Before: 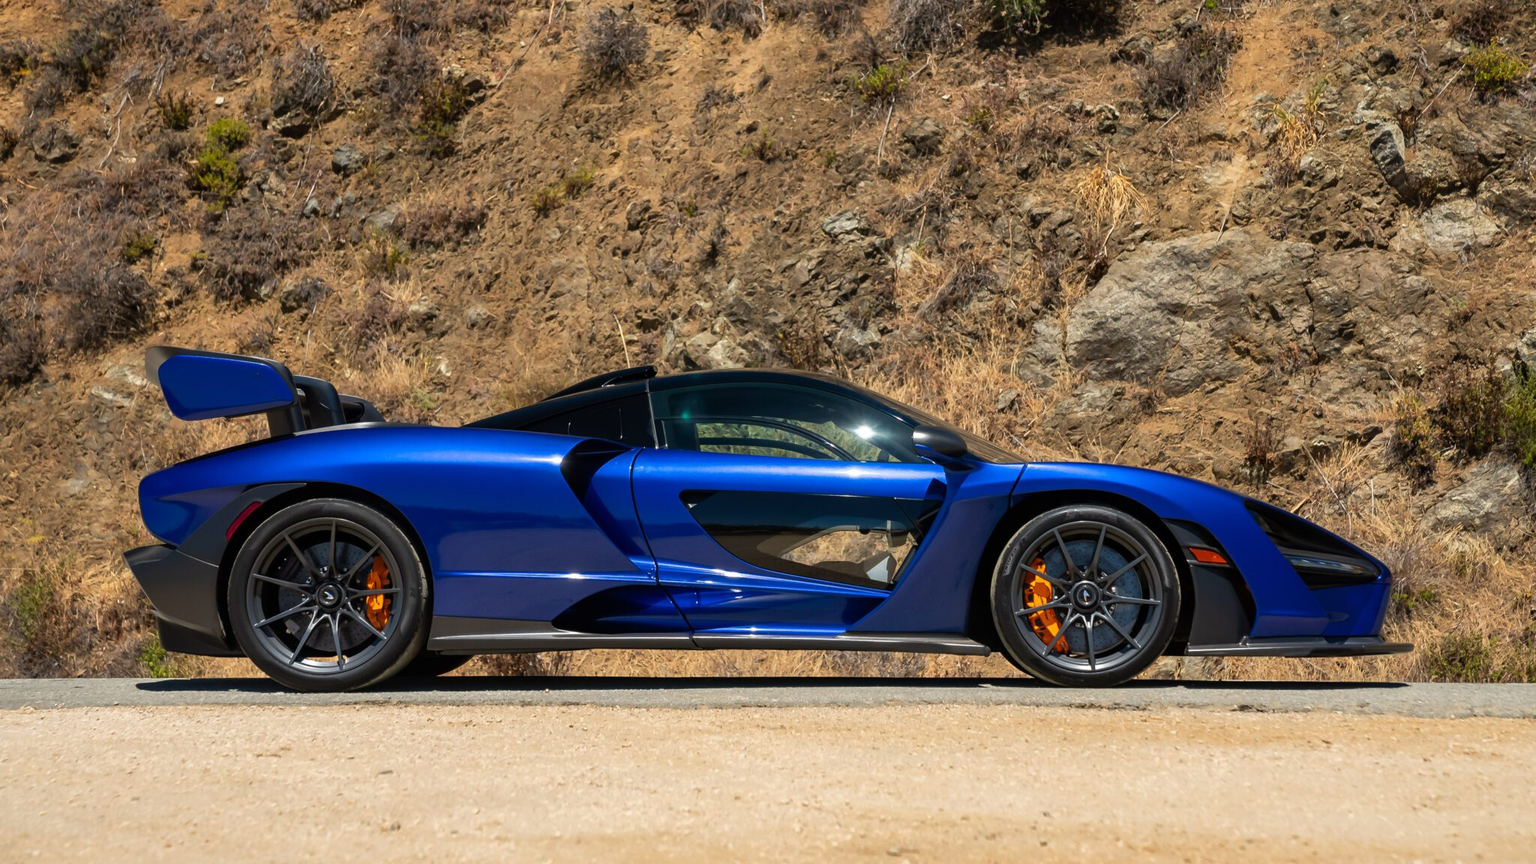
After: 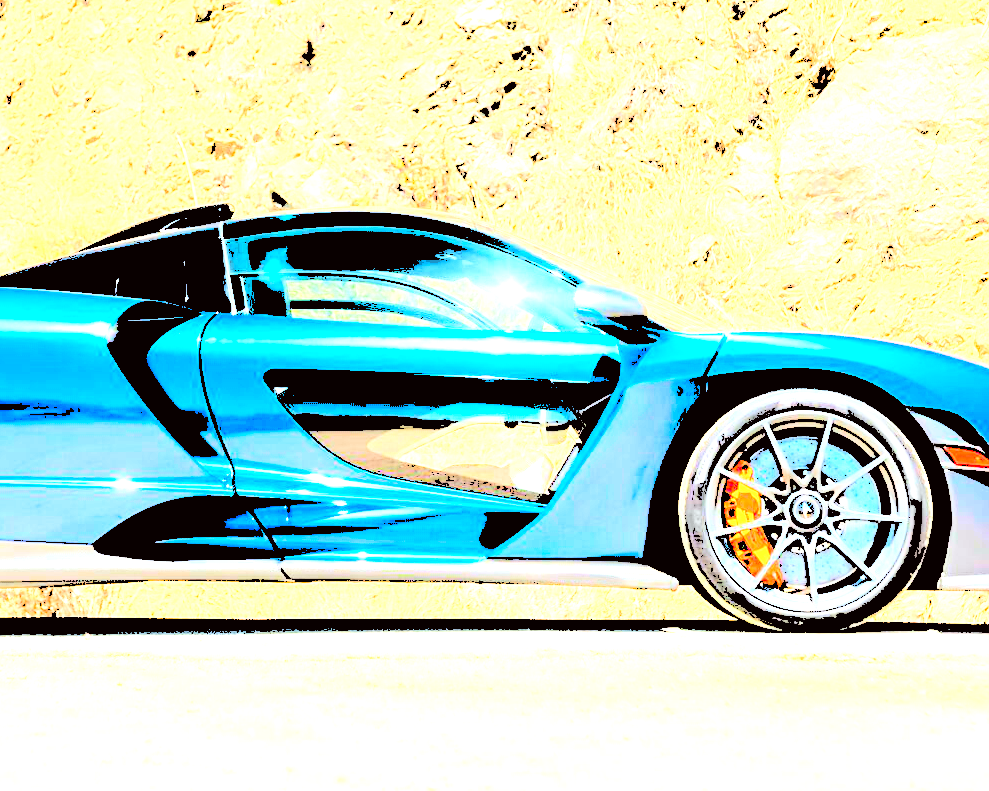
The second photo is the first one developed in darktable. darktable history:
crop: left 31.379%, top 24.658%, right 20.326%, bottom 6.628%
exposure: black level correction 0, exposure 1.9 EV, compensate highlight preservation false
levels: levels [0.246, 0.246, 0.506]
color correction: highlights a* -2.73, highlights b* -2.09, shadows a* 2.41, shadows b* 2.73
